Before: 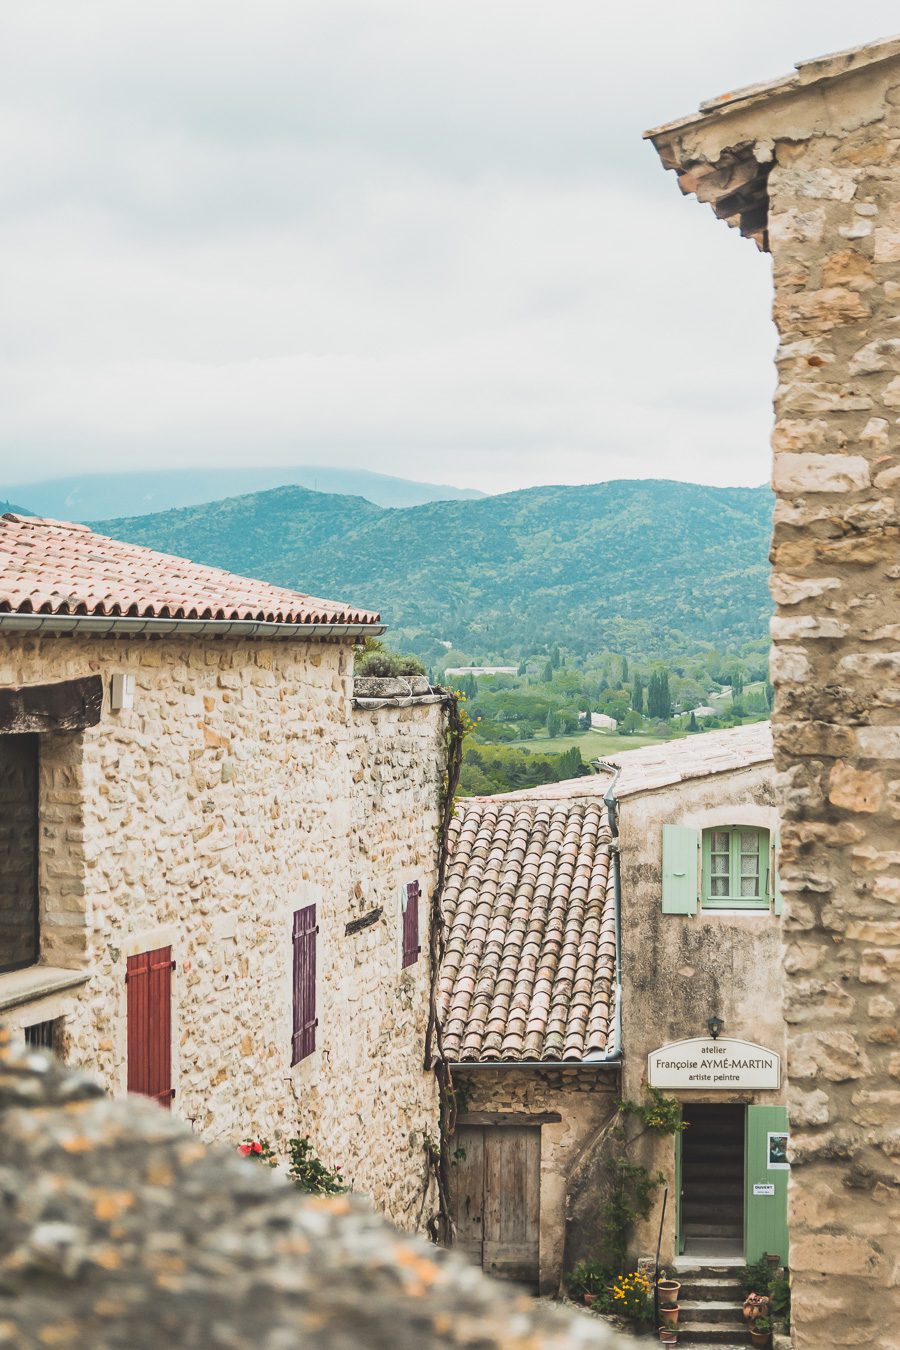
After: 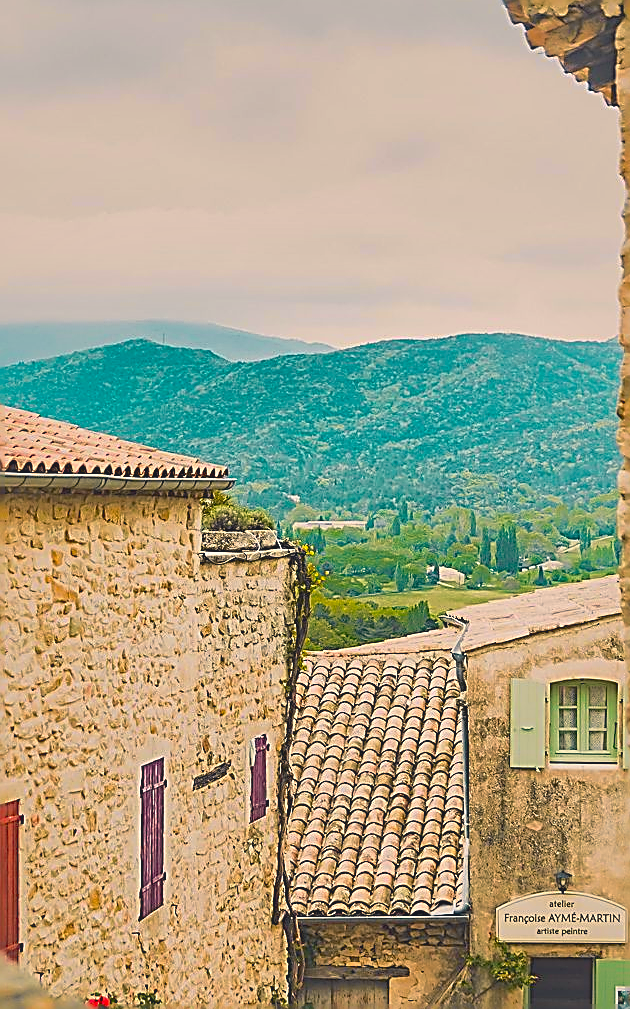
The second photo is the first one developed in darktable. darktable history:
tone curve: curves: ch0 [(0, 0.023) (0.104, 0.058) (0.21, 0.162) (0.469, 0.524) (0.579, 0.65) (0.725, 0.8) (0.858, 0.903) (1, 0.974)]; ch1 [(0, 0) (0.414, 0.395) (0.447, 0.447) (0.502, 0.501) (0.521, 0.512) (0.57, 0.563) (0.618, 0.61) (0.654, 0.642) (1, 1)]; ch2 [(0, 0) (0.356, 0.408) (0.437, 0.453) (0.492, 0.485) (0.524, 0.508) (0.566, 0.567) (0.595, 0.604) (1, 1)], color space Lab, independent channels, preserve colors none
velvia: strength 24.62%
local contrast: mode bilateral grid, contrast 25, coarseness 49, detail 122%, midtone range 0.2
sharpen: amount 1.843
crop and rotate: left 16.984%, top 10.829%, right 12.938%, bottom 14.401%
color balance rgb: highlights gain › chroma 3.246%, highlights gain › hue 56.25°, perceptual saturation grading › global saturation 19.513%, global vibrance 6.011%
shadows and highlights: shadows 58.3, highlights -59.77, highlights color adjustment 31.59%
contrast brightness saturation: contrast -0.172, saturation 0.189
